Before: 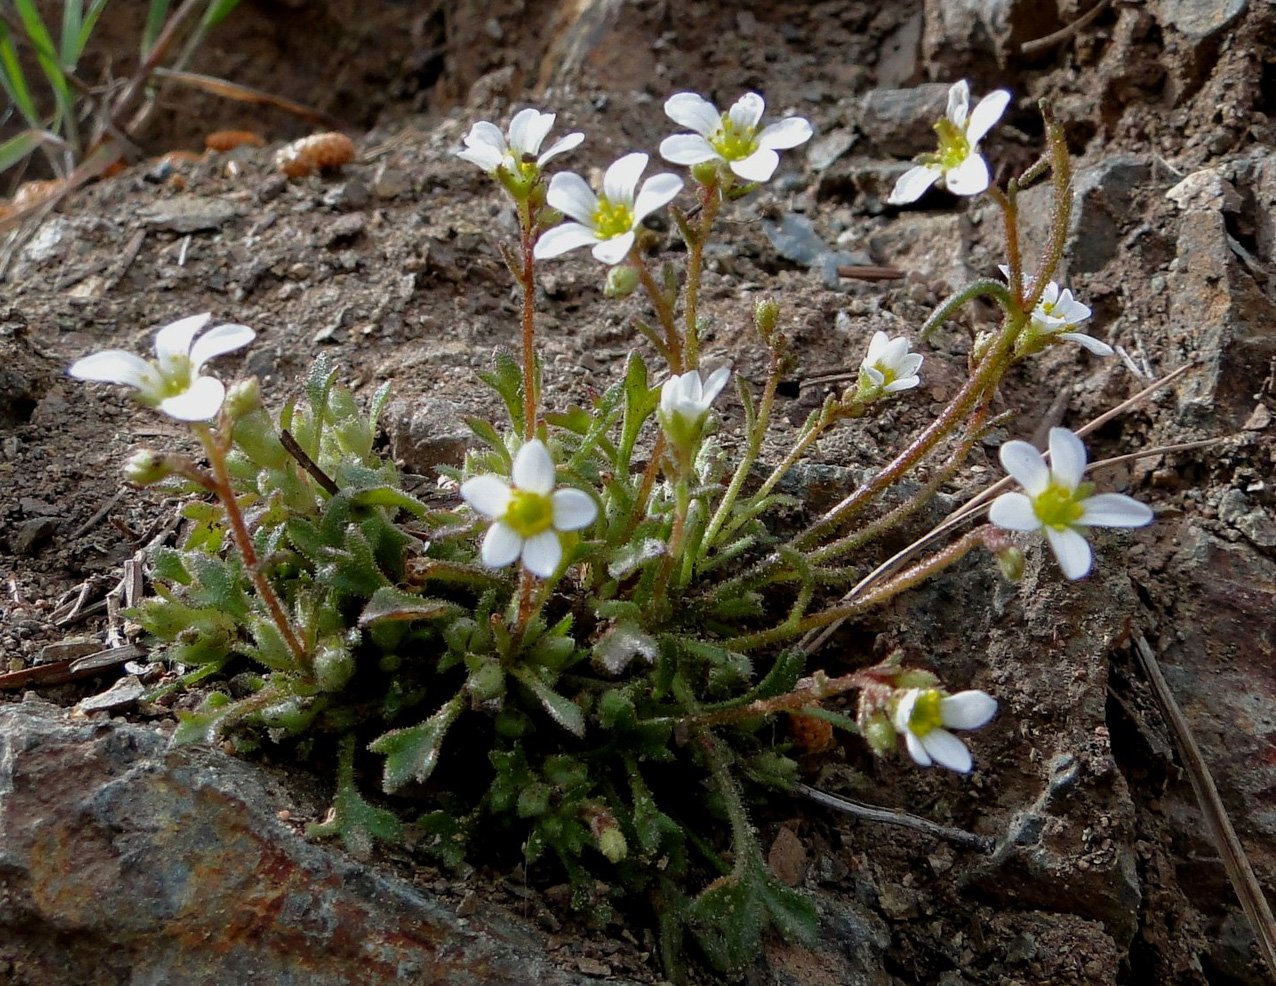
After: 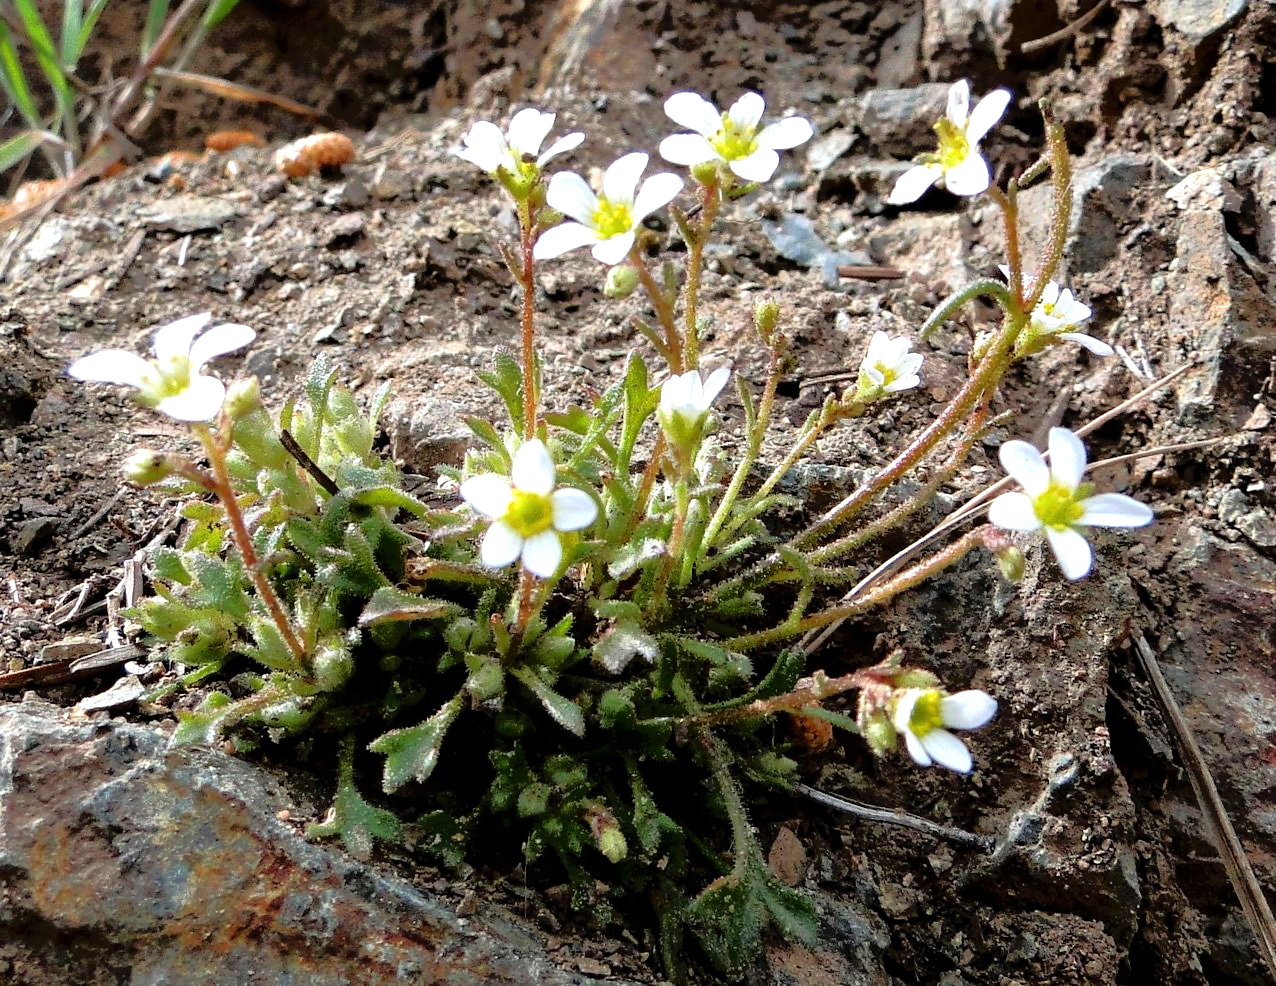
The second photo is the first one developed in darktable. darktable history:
exposure: black level correction 0, exposure 1.096 EV, compensate highlight preservation false
color calibration: illuminant same as pipeline (D50), adaptation XYZ, x 0.345, y 0.358, temperature 5004.34 K
tone equalizer: -8 EV -1.86 EV, -7 EV -1.12 EV, -6 EV -1.63 EV, edges refinement/feathering 500, mask exposure compensation -1.57 EV, preserve details no
